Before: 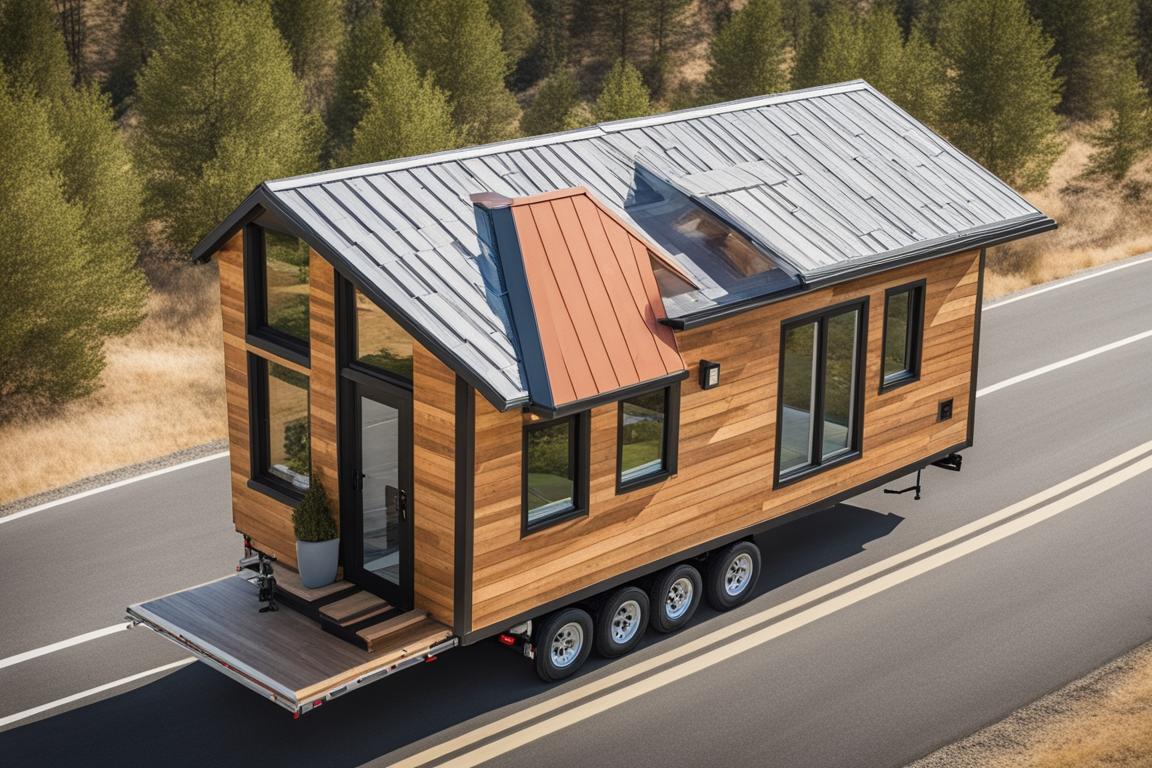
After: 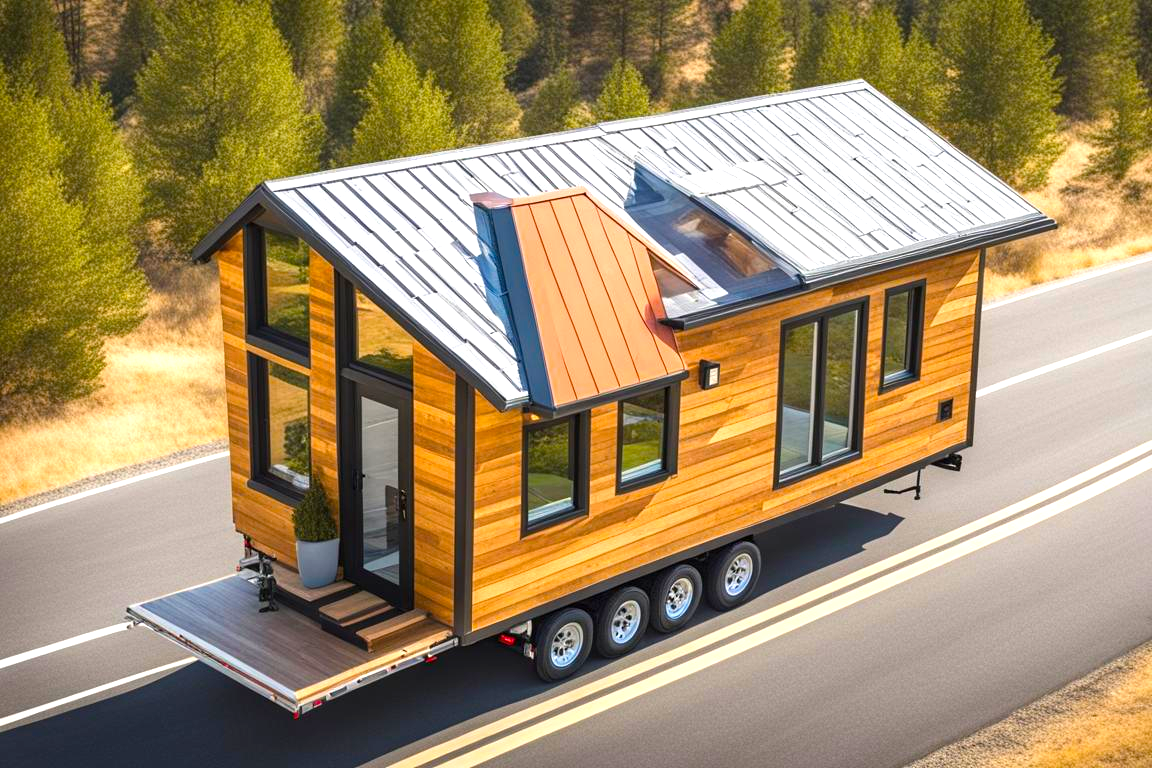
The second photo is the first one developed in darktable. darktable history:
color balance rgb: perceptual saturation grading › global saturation 30.392%, global vibrance 20%
exposure: exposure 0.769 EV, compensate exposure bias true, compensate highlight preservation false
